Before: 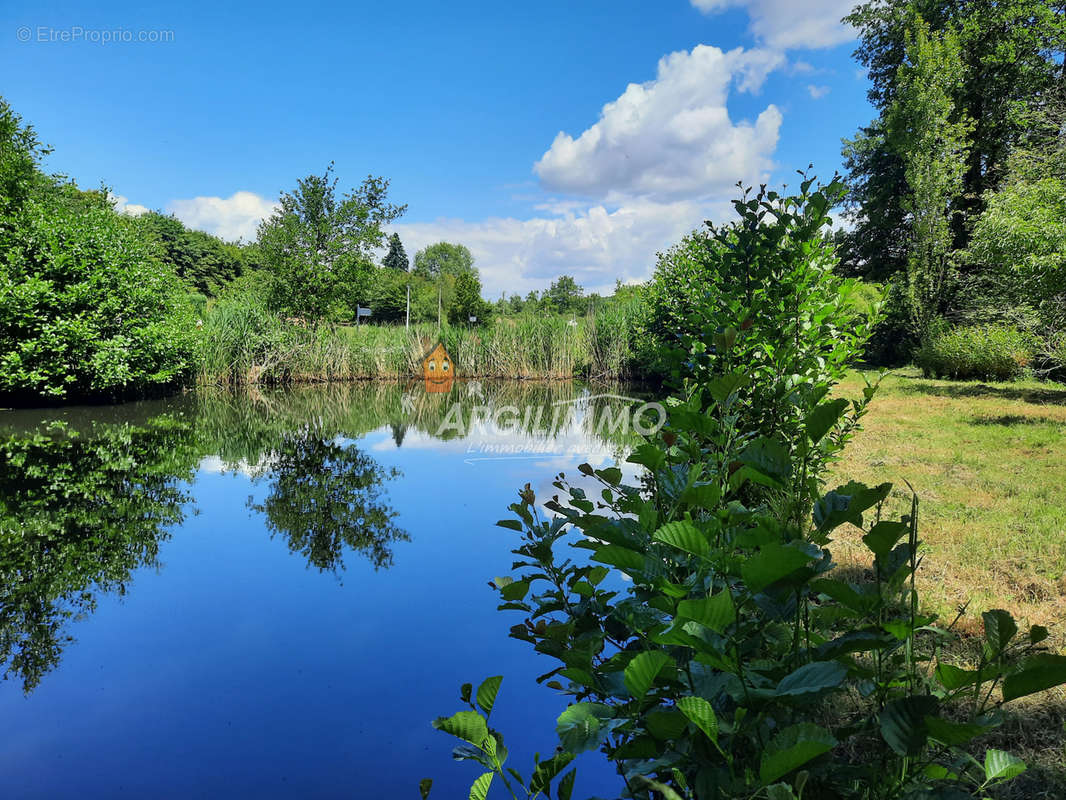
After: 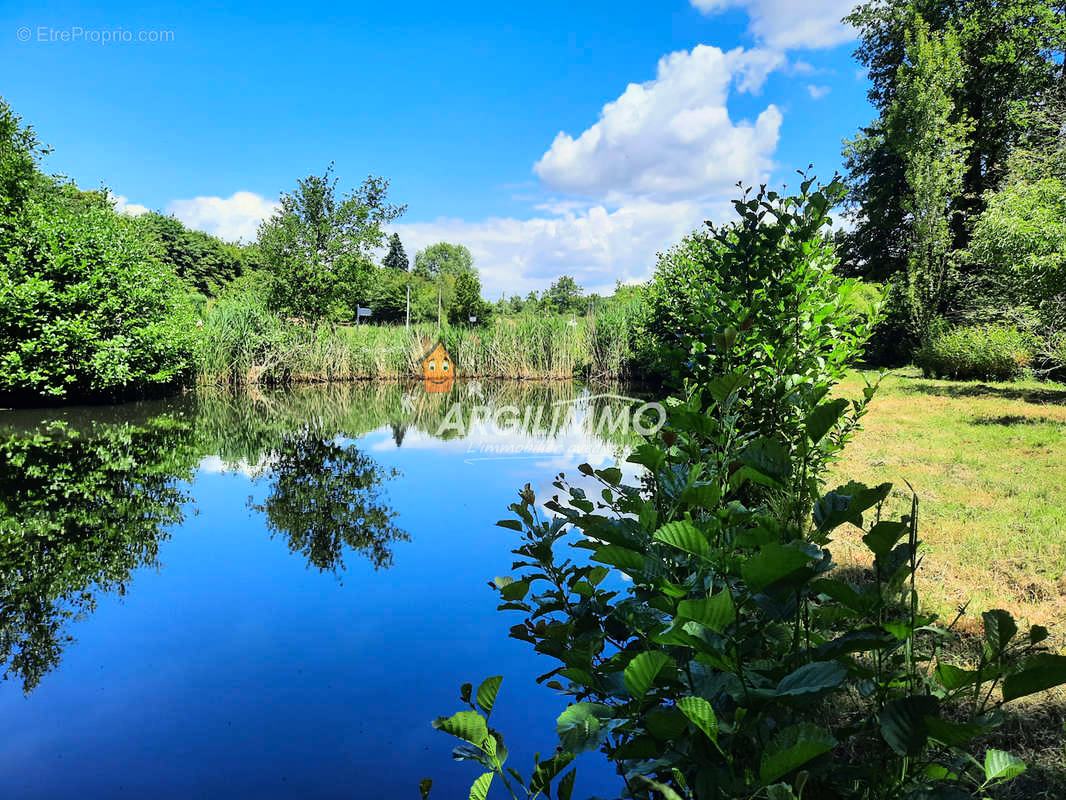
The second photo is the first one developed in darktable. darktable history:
color zones: curves: ch0 [(0, 0.5) (0.143, 0.5) (0.286, 0.5) (0.429, 0.5) (0.62, 0.489) (0.714, 0.445) (0.844, 0.496) (1, 0.5)]; ch1 [(0, 0.5) (0.143, 0.5) (0.286, 0.5) (0.429, 0.5) (0.571, 0.5) (0.714, 0.523) (0.857, 0.5) (1, 0.5)]
base curve: curves: ch0 [(0, 0) (0.032, 0.025) (0.121, 0.166) (0.206, 0.329) (0.605, 0.79) (1, 1)]
contrast equalizer: octaves 7, y [[0.5, 0.5, 0.478, 0.5, 0.5, 0.5], [0.5 ×6], [0.5 ×6], [0 ×6], [0 ×6]]
